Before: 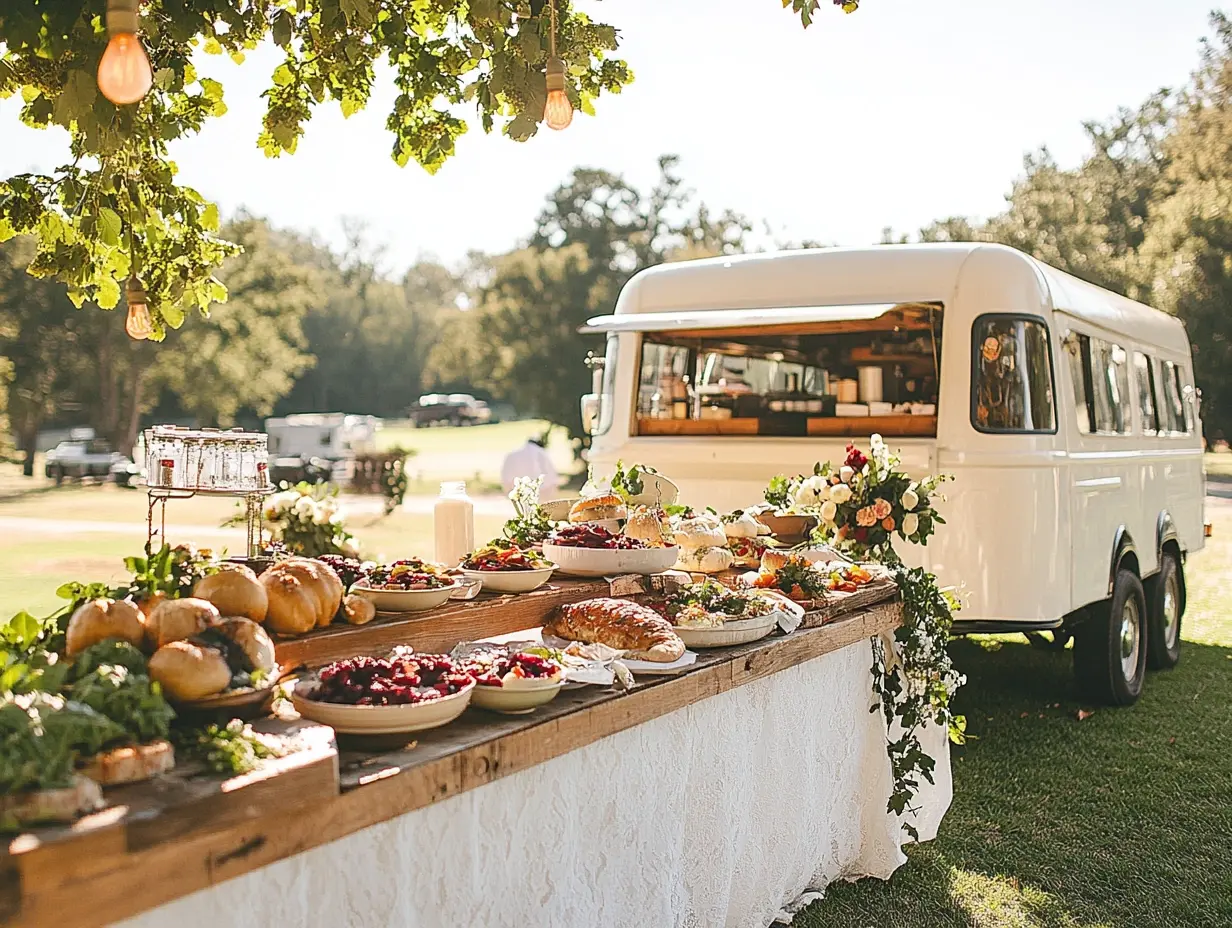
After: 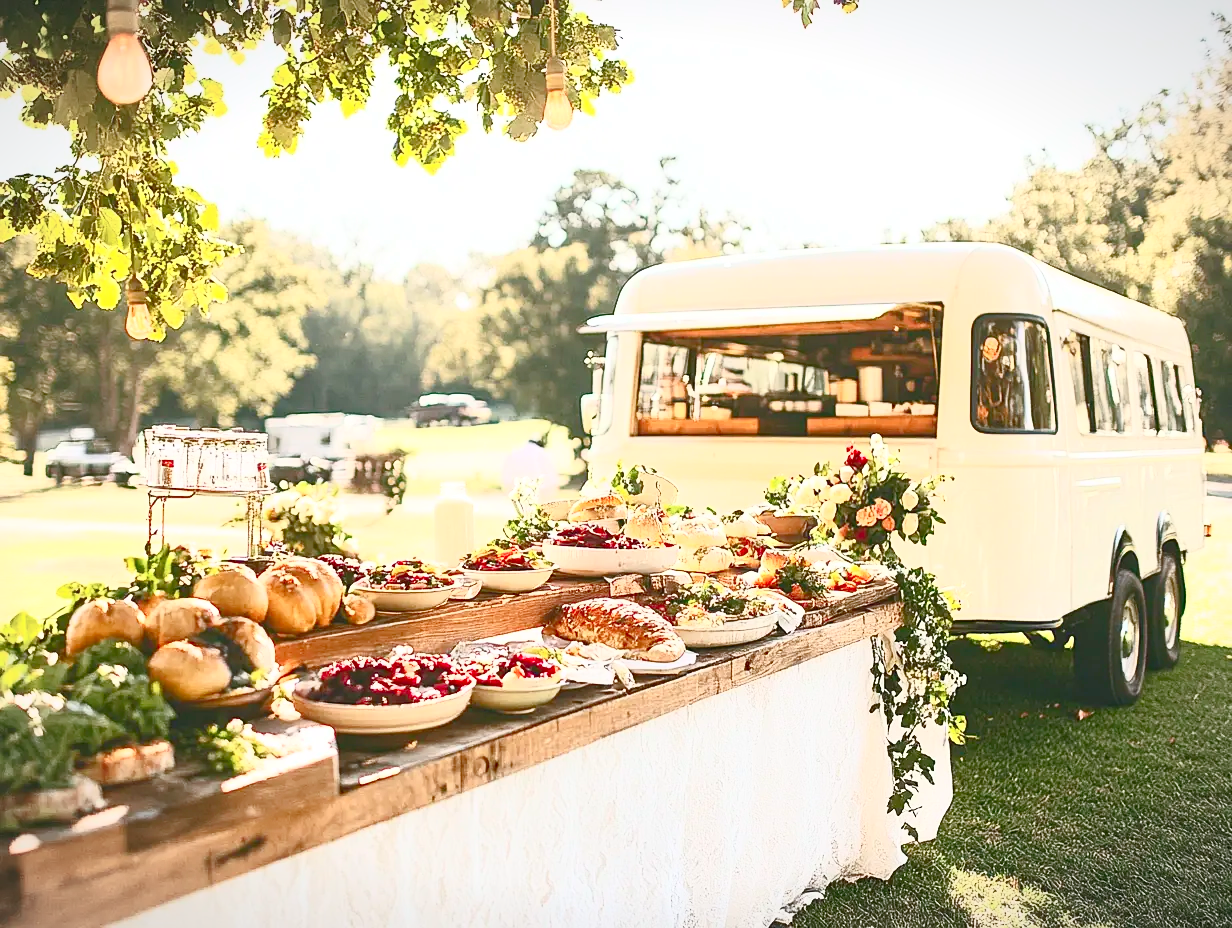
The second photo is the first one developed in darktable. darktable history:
contrast brightness saturation: contrast 0.62, brightness 0.34, saturation 0.14
vignetting: fall-off start 100%, brightness -0.282, width/height ratio 1.31
tone curve: curves: ch0 [(0, 0) (0.004, 0.008) (0.077, 0.156) (0.169, 0.29) (0.774, 0.774) (1, 1)], color space Lab, linked channels, preserve colors none
